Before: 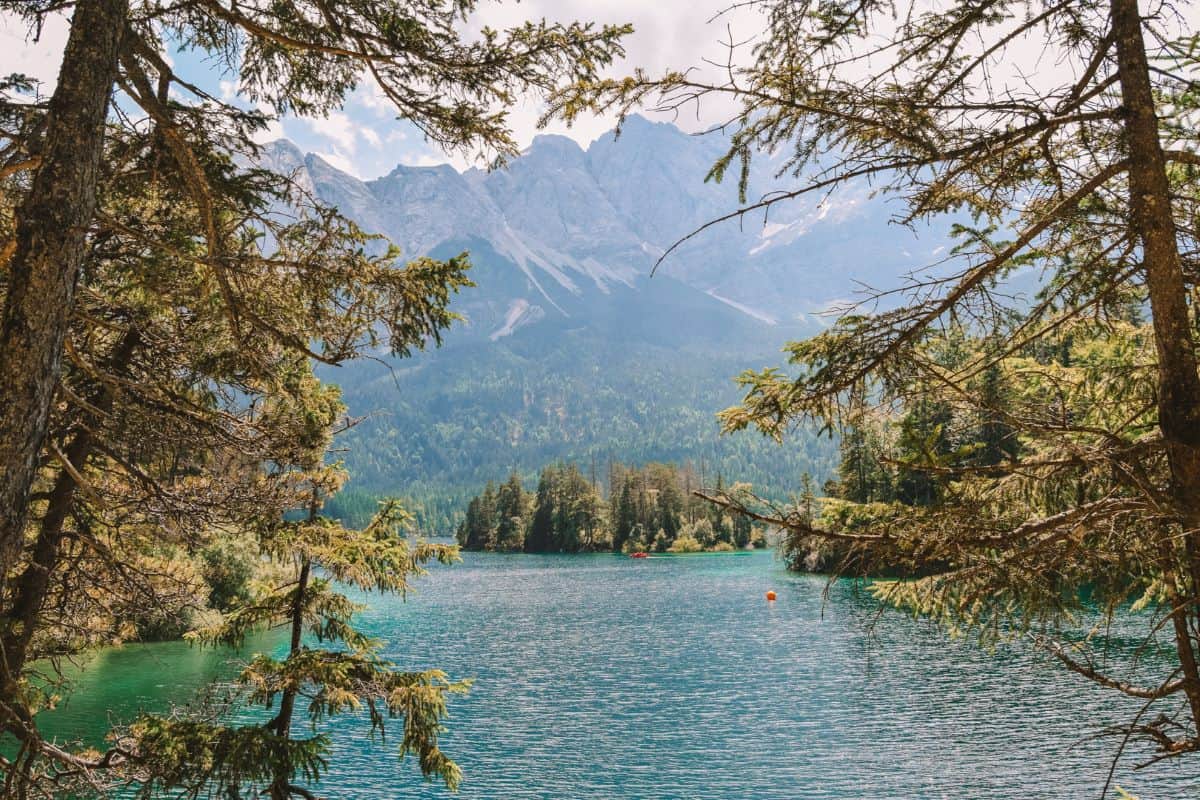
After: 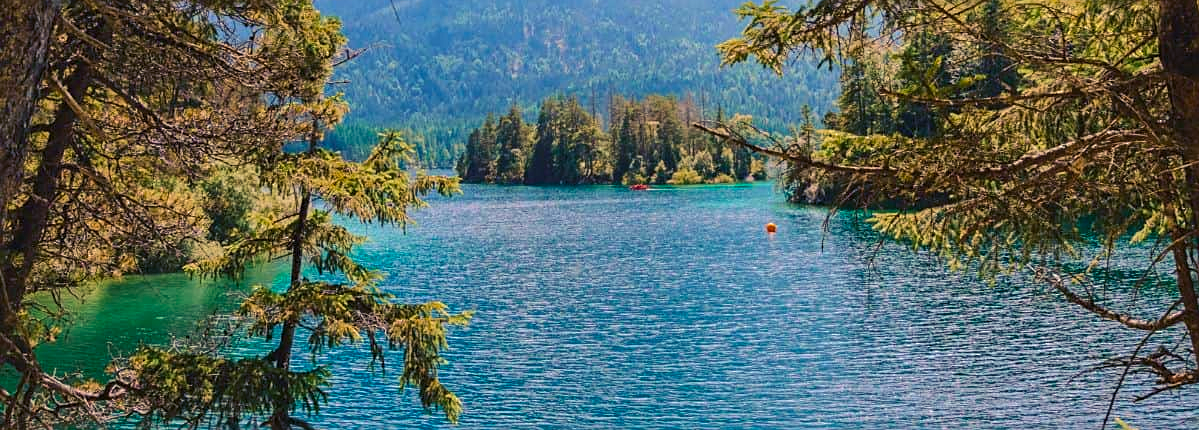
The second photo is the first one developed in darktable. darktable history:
color balance rgb: shadows lift › luminance -21.948%, shadows lift › chroma 6.551%, shadows lift › hue 270.07°, highlights gain › chroma 3.052%, highlights gain › hue 76.55°, perceptual saturation grading › global saturation 25.66%, global vibrance 20%
contrast brightness saturation: contrast 0.03, brightness -0.037
color calibration: gray › normalize channels true, illuminant as shot in camera, x 0.365, y 0.379, temperature 4429.46 K, gamut compression 0.009
crop and rotate: top 46.165%, right 0.036%
velvia: on, module defaults
sharpen: radius 2.116, amount 0.386, threshold 0.054
shadows and highlights: shadows 30.22
